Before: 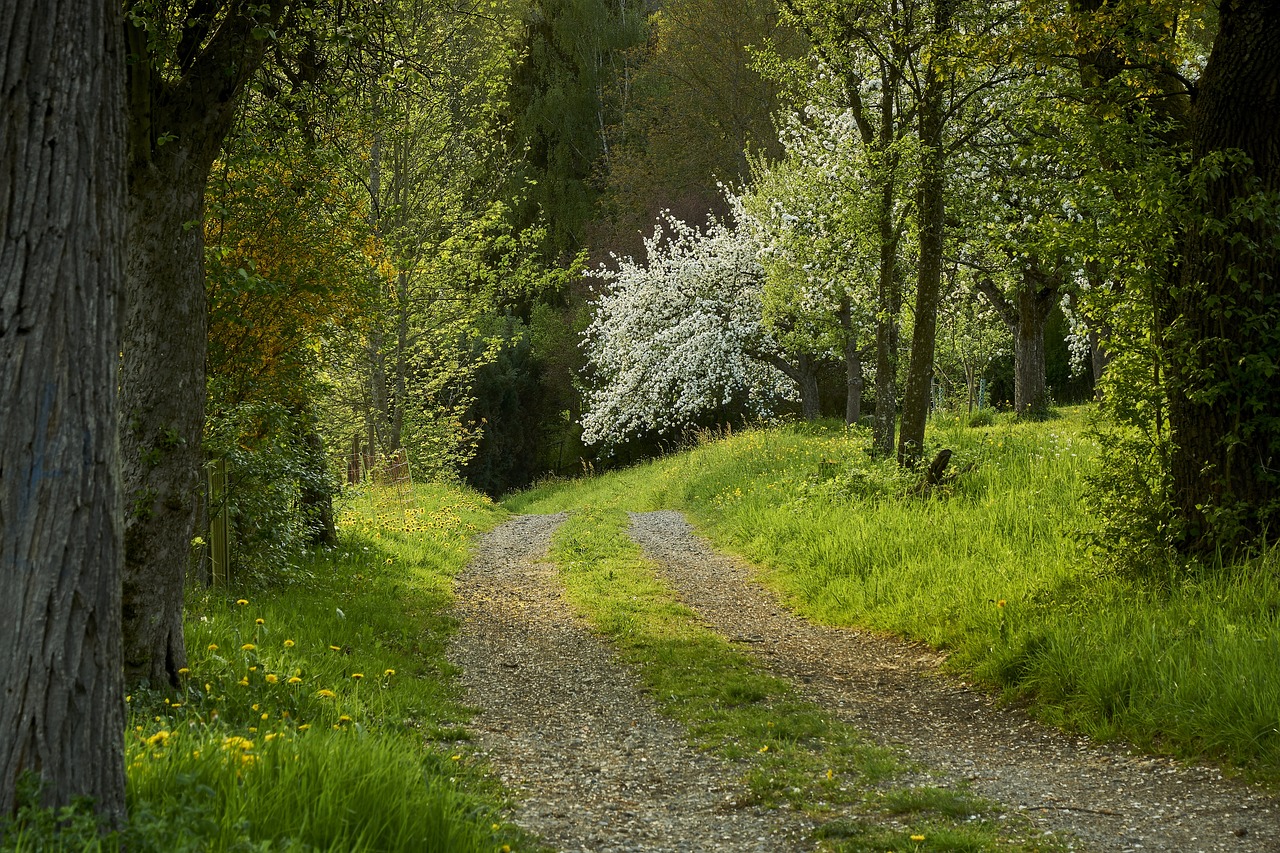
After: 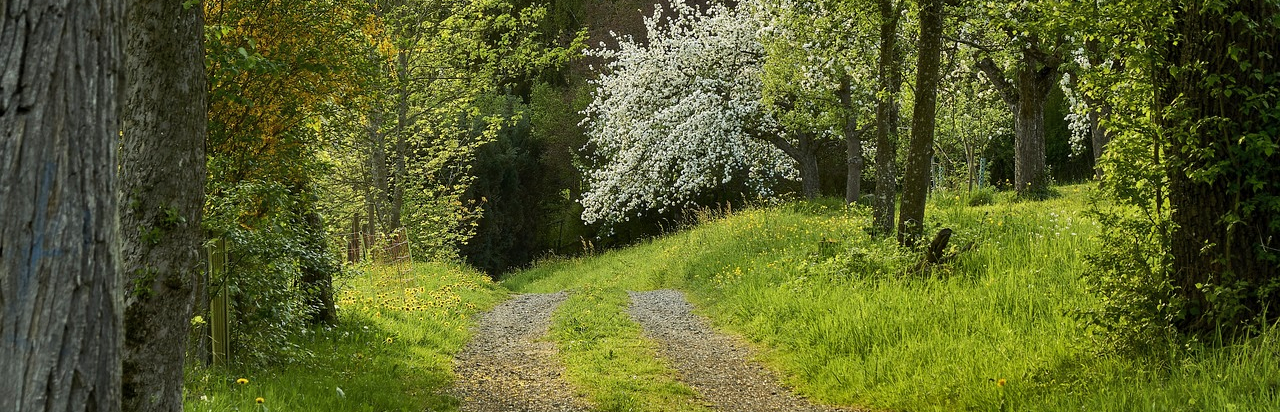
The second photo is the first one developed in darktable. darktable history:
crop and rotate: top 26.056%, bottom 25.543%
shadows and highlights: highlights color adjustment 0%, soften with gaussian
